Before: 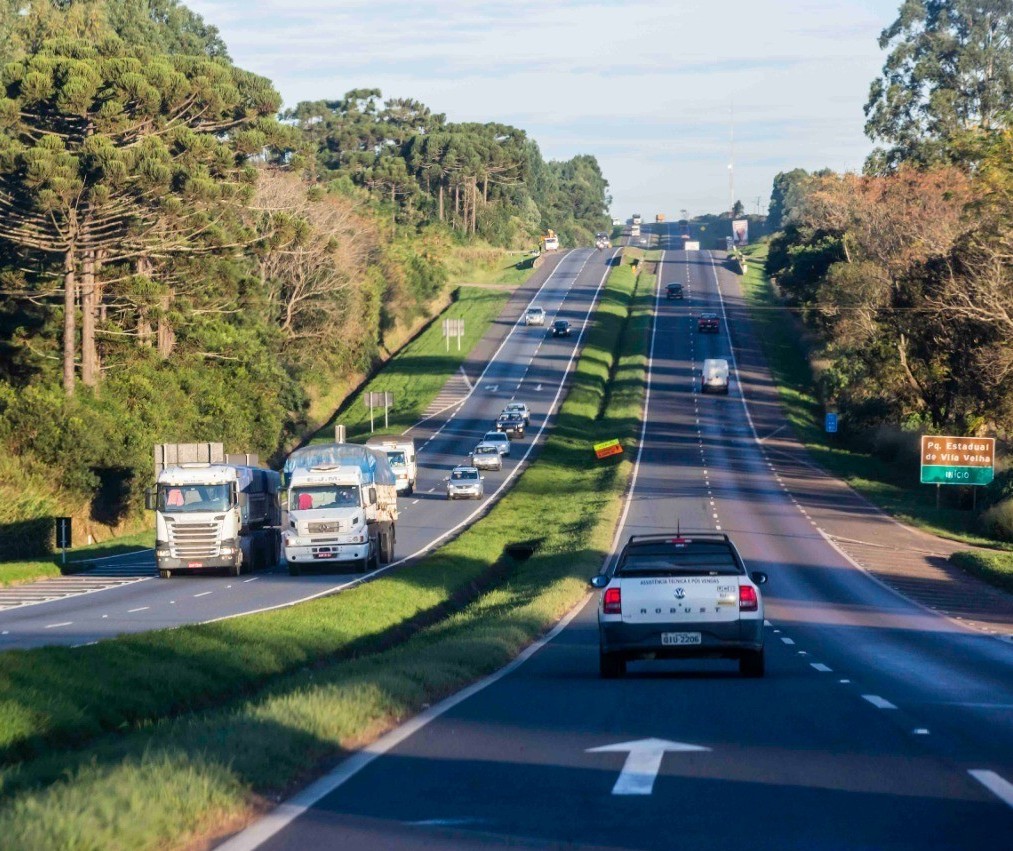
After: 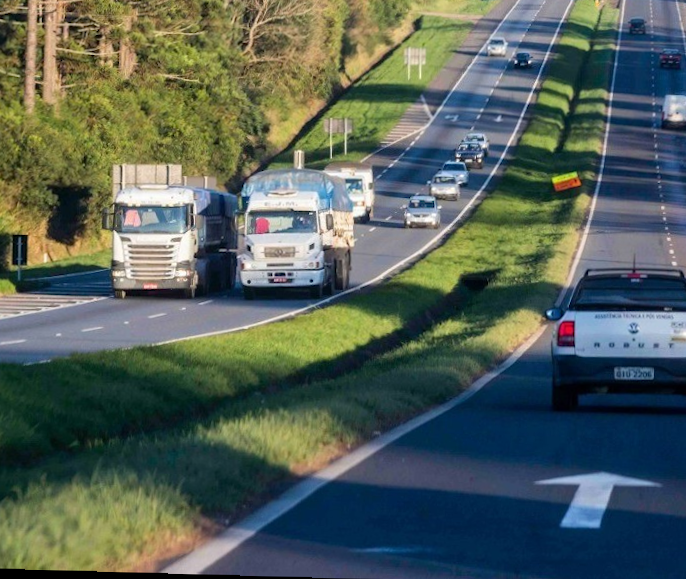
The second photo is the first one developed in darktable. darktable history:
crop and rotate: angle -0.82°, left 3.85%, top 31.828%, right 27.992%
rotate and perspective: rotation 0.8°, automatic cropping off
